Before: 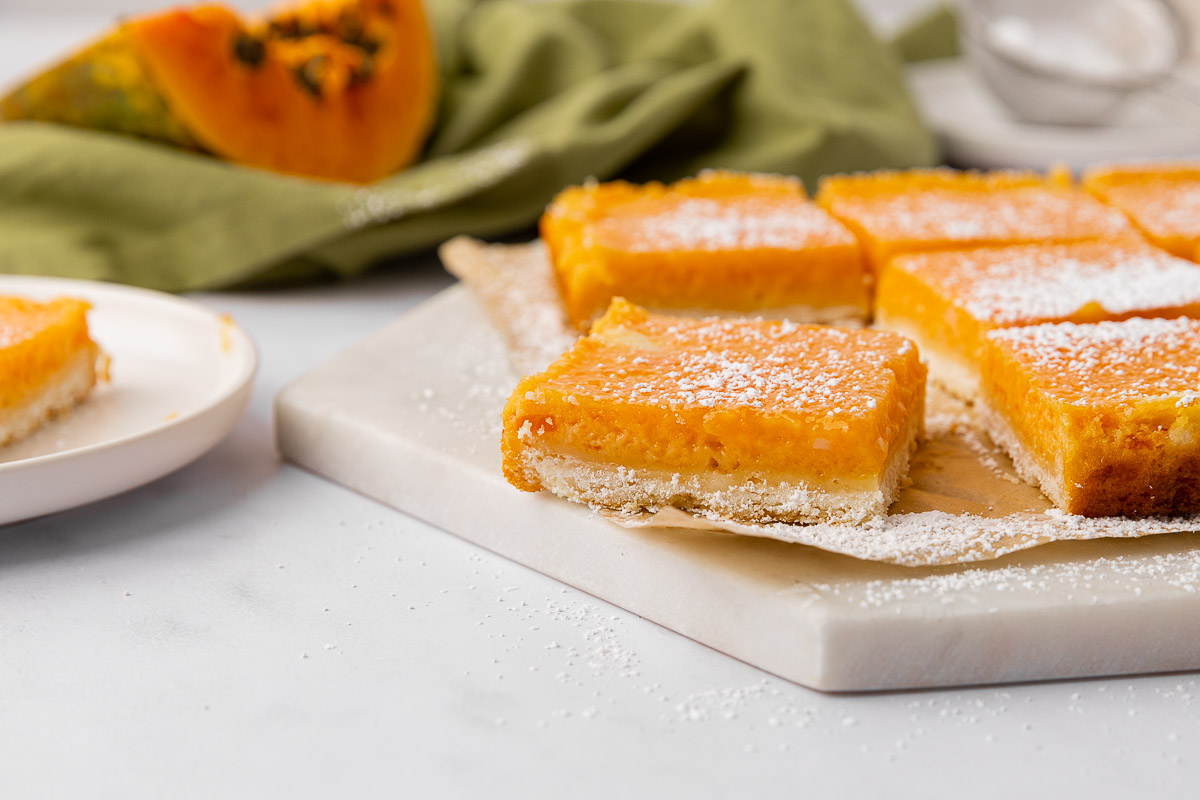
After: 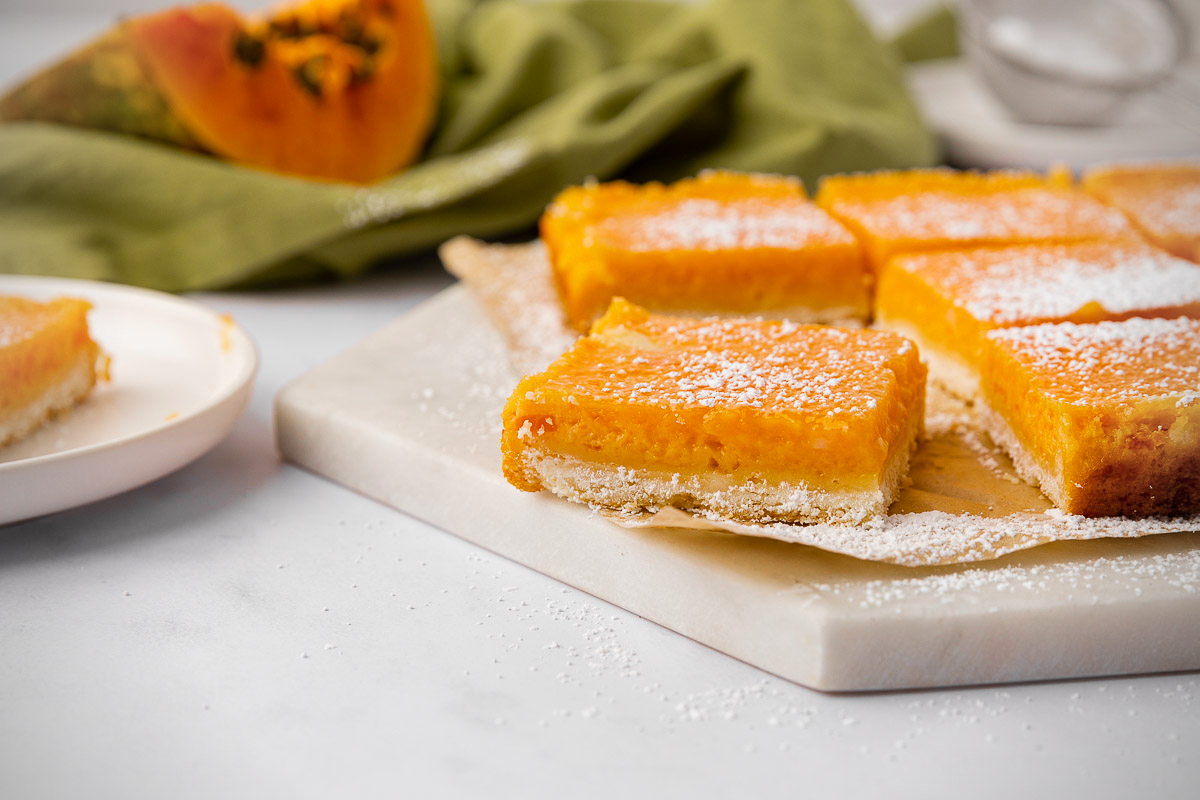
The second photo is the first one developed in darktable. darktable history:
color balance rgb: perceptual saturation grading › global saturation 10%, global vibrance 10%
vignetting: on, module defaults
